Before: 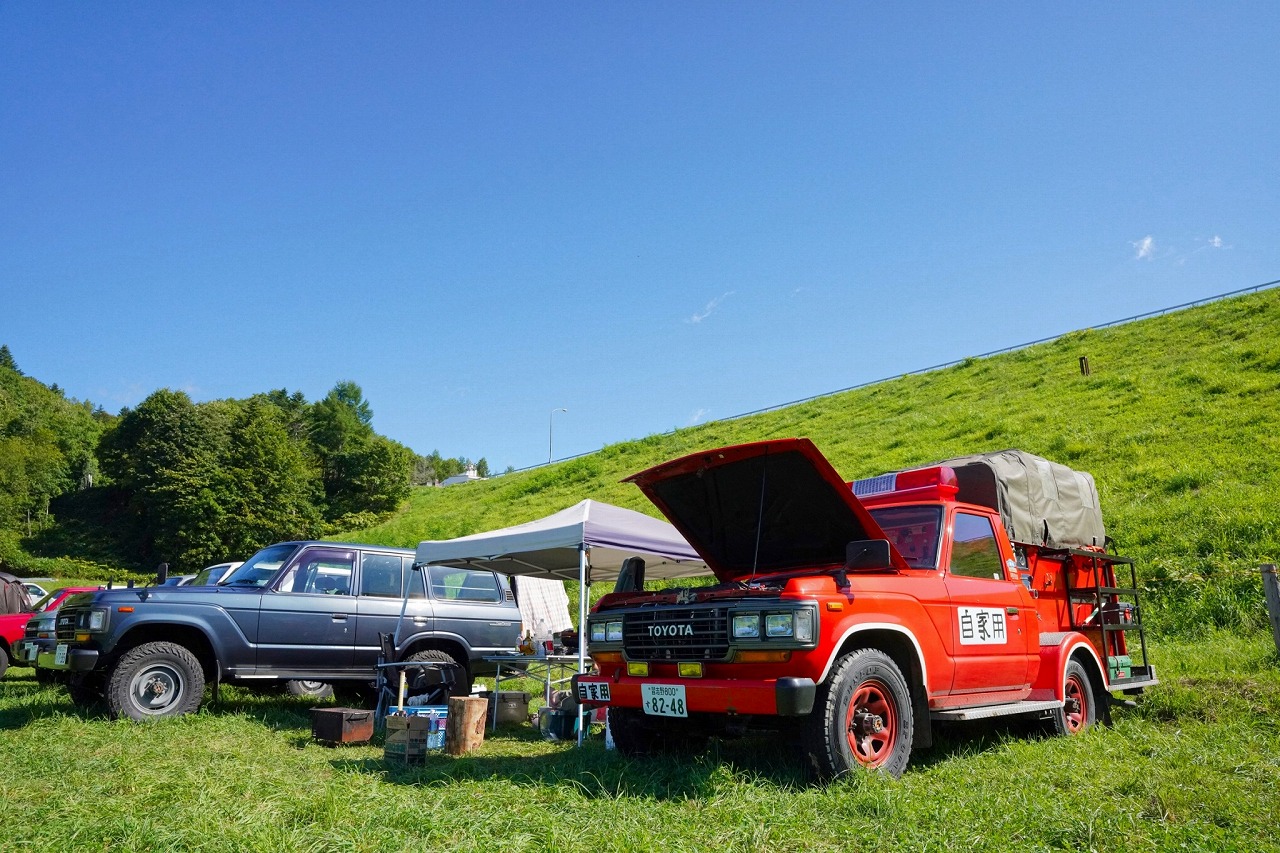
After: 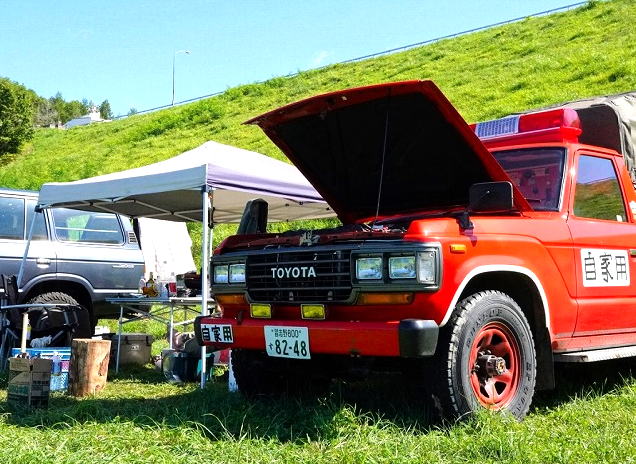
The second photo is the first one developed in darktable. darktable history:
tone equalizer: -8 EV -0.756 EV, -7 EV -0.712 EV, -6 EV -0.595 EV, -5 EV -0.411 EV, -3 EV 0.372 EV, -2 EV 0.6 EV, -1 EV 0.674 EV, +0 EV 0.767 EV
crop: left 29.519%, top 42.073%, right 20.755%, bottom 3.509%
